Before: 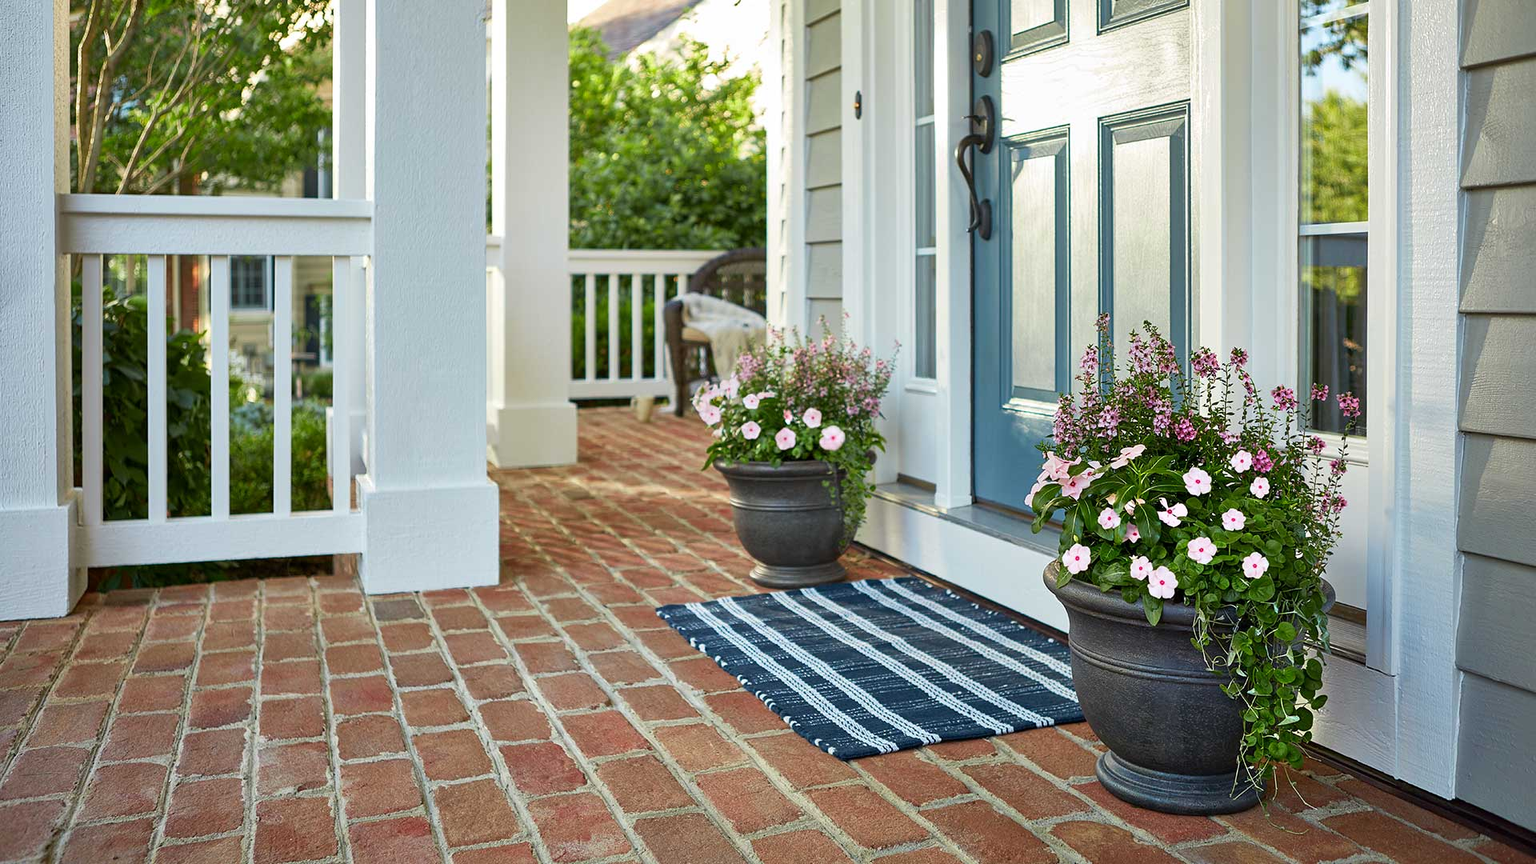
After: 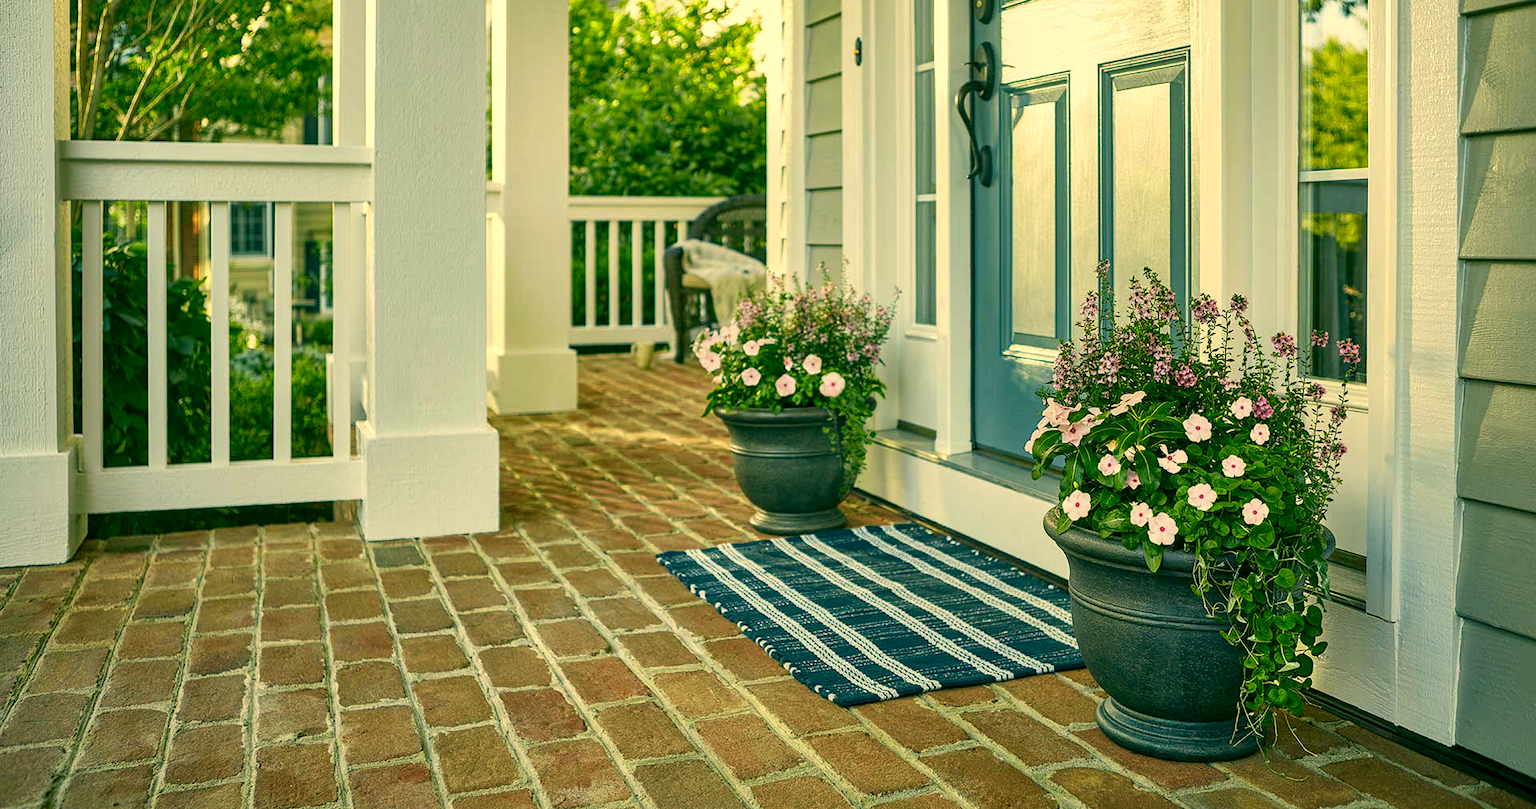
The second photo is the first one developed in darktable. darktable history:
local contrast: on, module defaults
crop and rotate: top 6.25%
color correction: highlights a* 5.62, highlights b* 33.57, shadows a* -25.86, shadows b* 4.02
